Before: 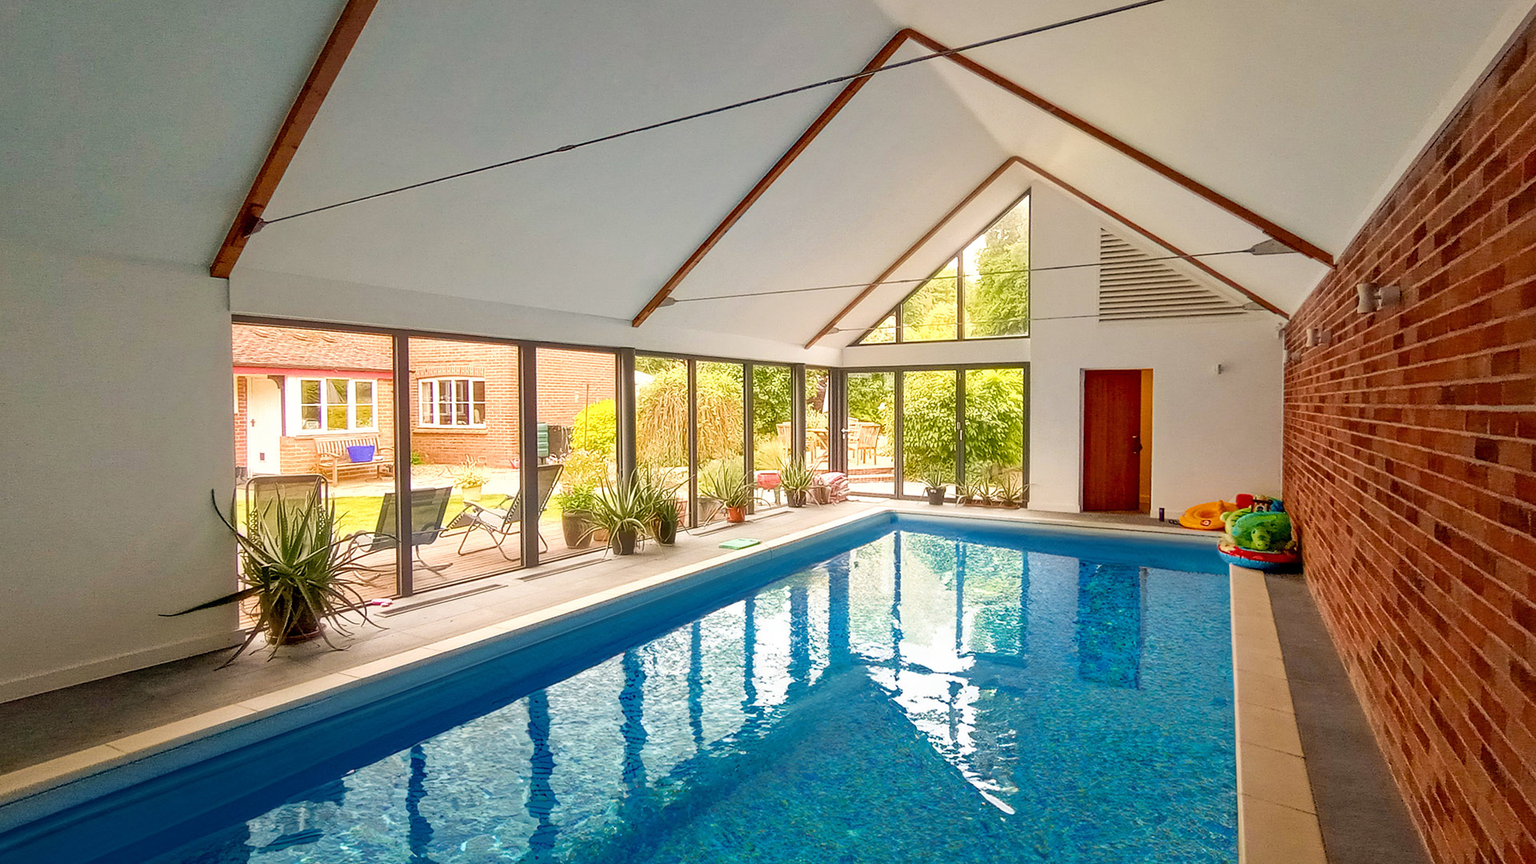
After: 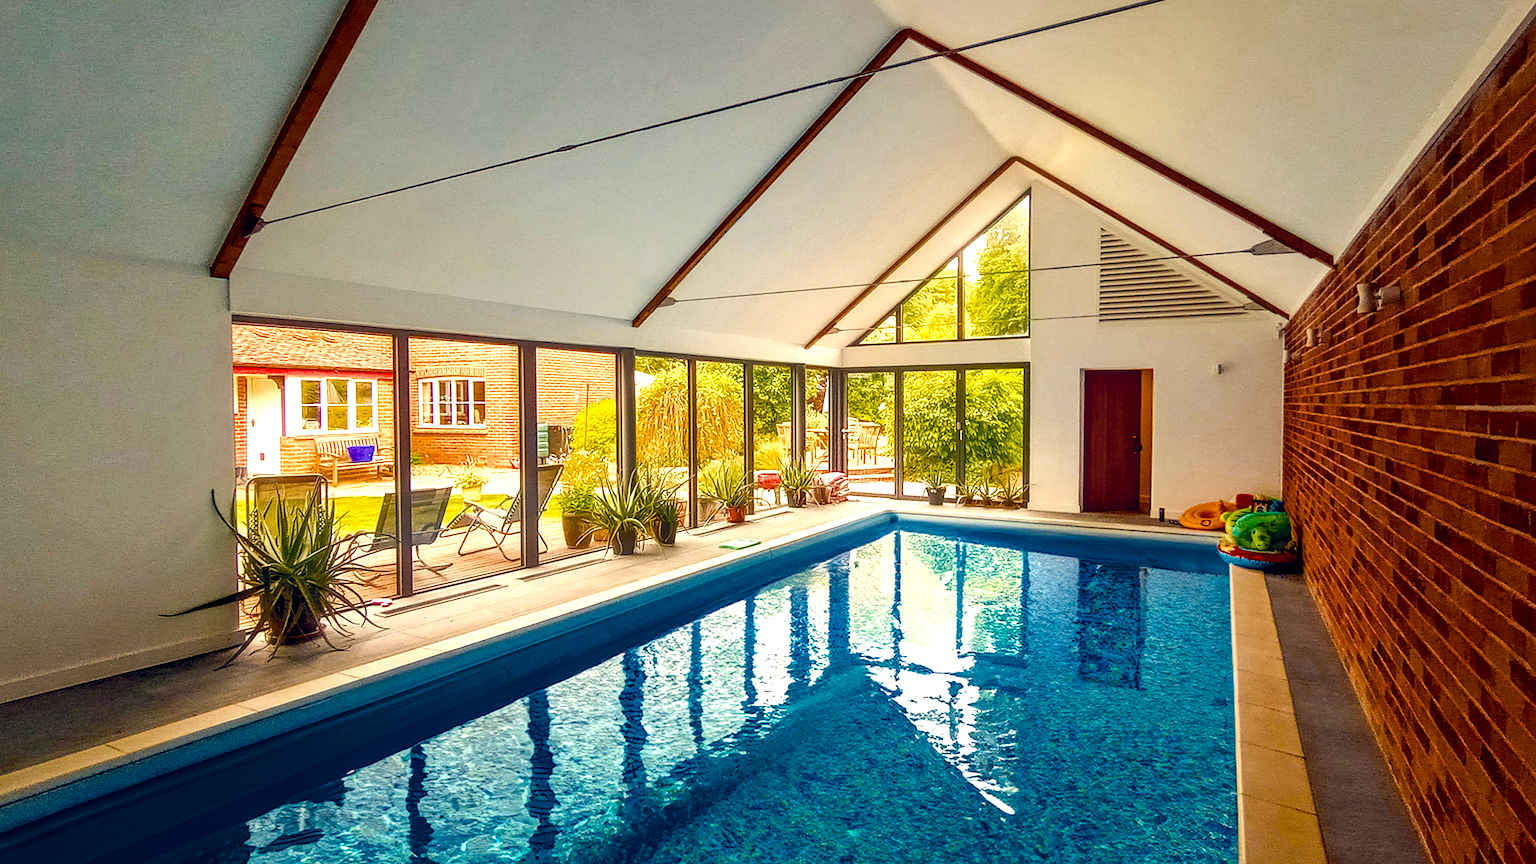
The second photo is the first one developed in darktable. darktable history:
local contrast: on, module defaults
color balance rgb: highlights gain › luminance 6.253%, highlights gain › chroma 2.557%, highlights gain › hue 88.94°, global offset › chroma 0.134%, global offset › hue 254.31°, perceptual saturation grading › global saturation 30.977%, perceptual brilliance grading › highlights 16.023%, perceptual brilliance grading › shadows -14.059%, global vibrance -0.569%, saturation formula JzAzBz (2021)
